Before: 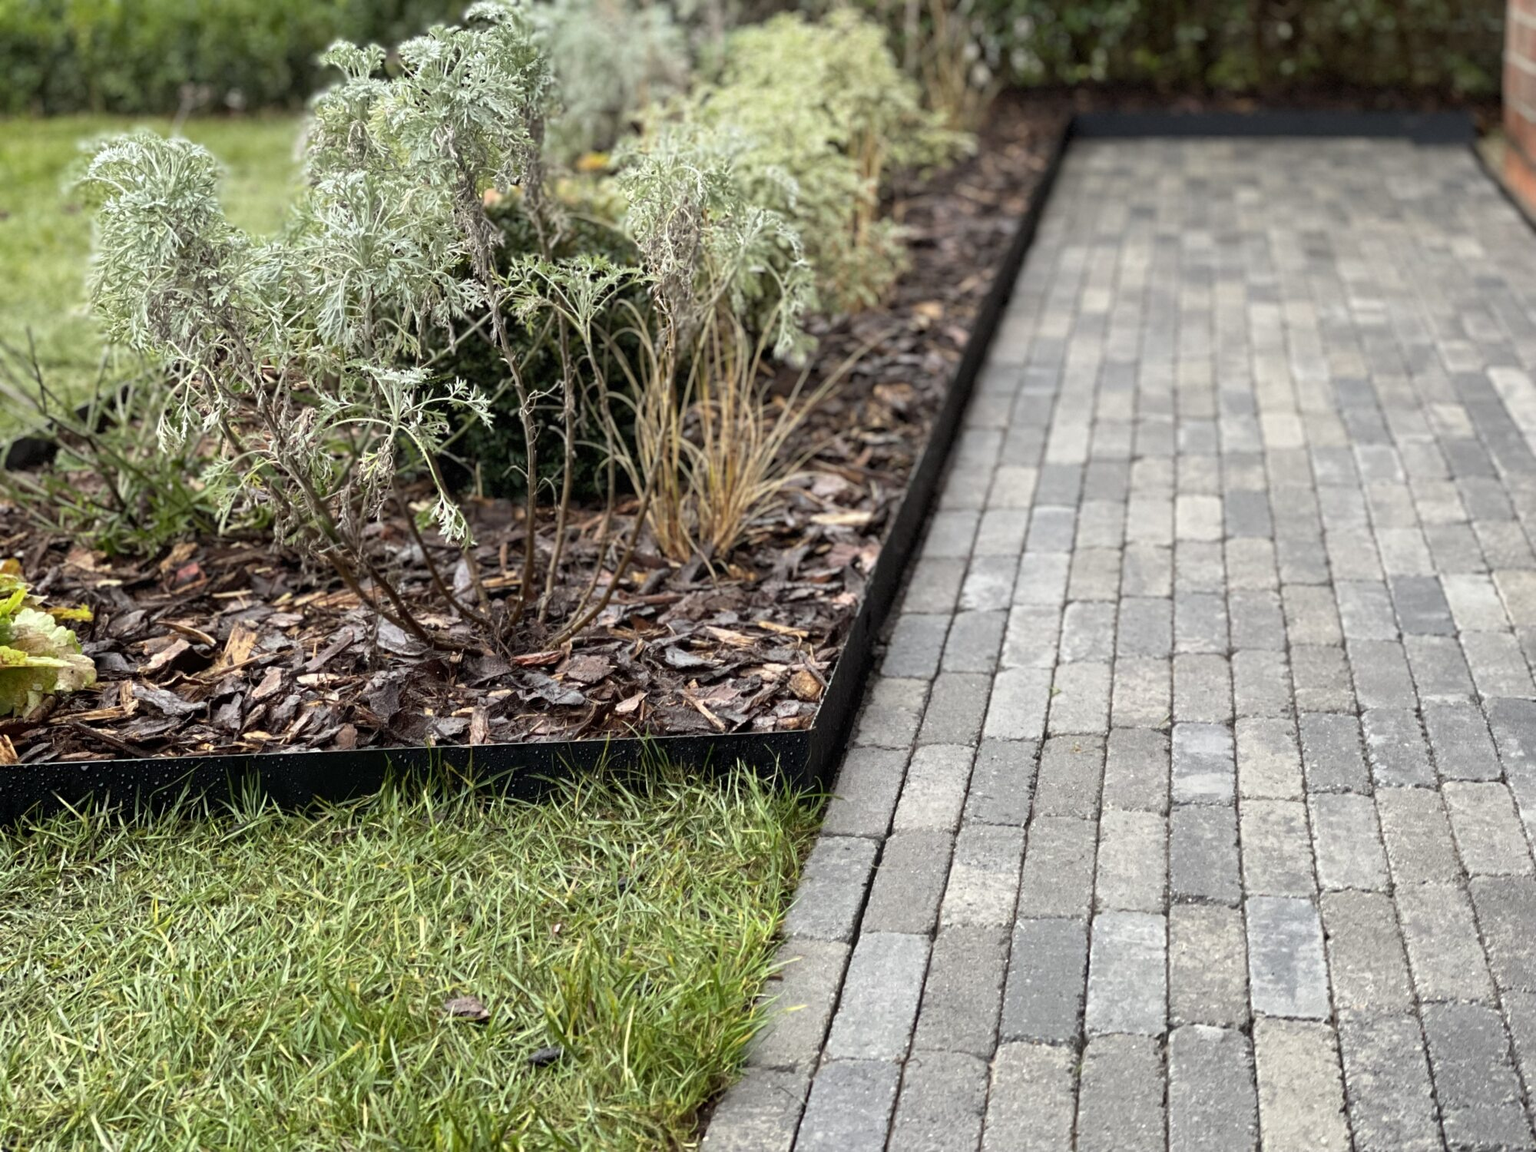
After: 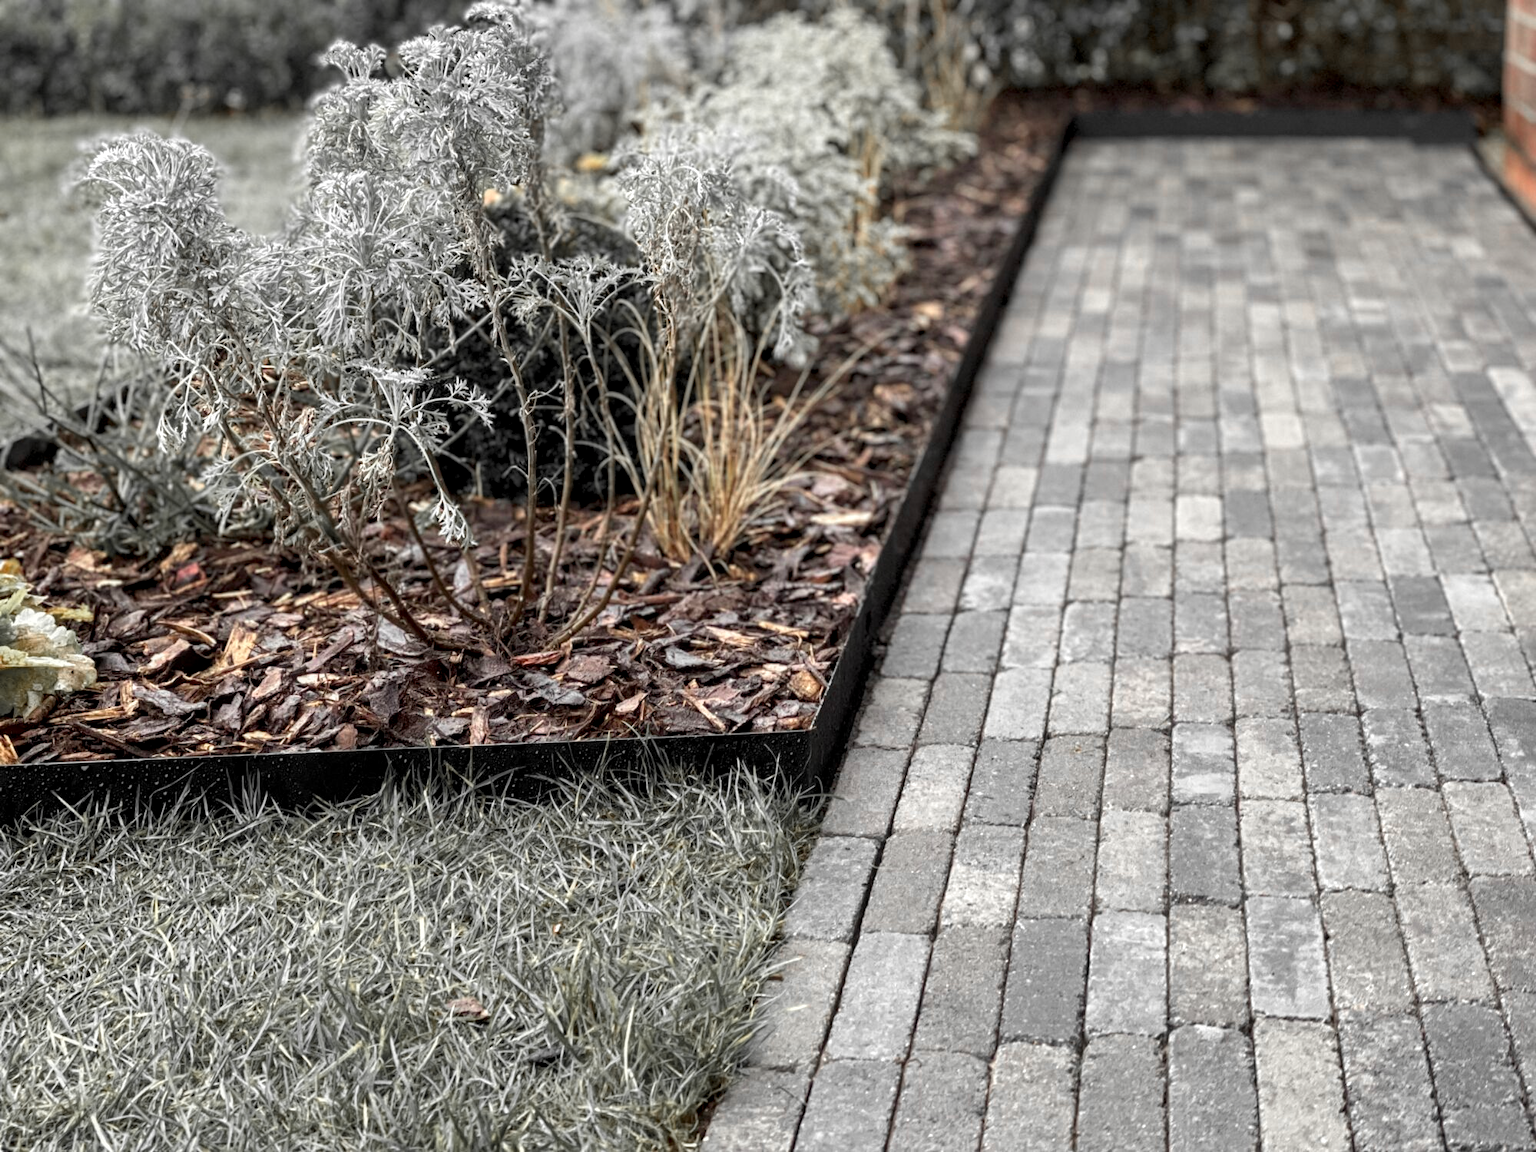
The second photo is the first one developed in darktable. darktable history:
color zones: curves: ch0 [(0, 0.447) (0.184, 0.543) (0.323, 0.476) (0.429, 0.445) (0.571, 0.443) (0.714, 0.451) (0.857, 0.452) (1, 0.447)]; ch1 [(0, 0.464) (0.176, 0.46) (0.287, 0.177) (0.429, 0.002) (0.571, 0) (0.714, 0) (0.857, 0) (1, 0.464)], mix 20%
local contrast: detail 130%
shadows and highlights: shadows 25, highlights -25
